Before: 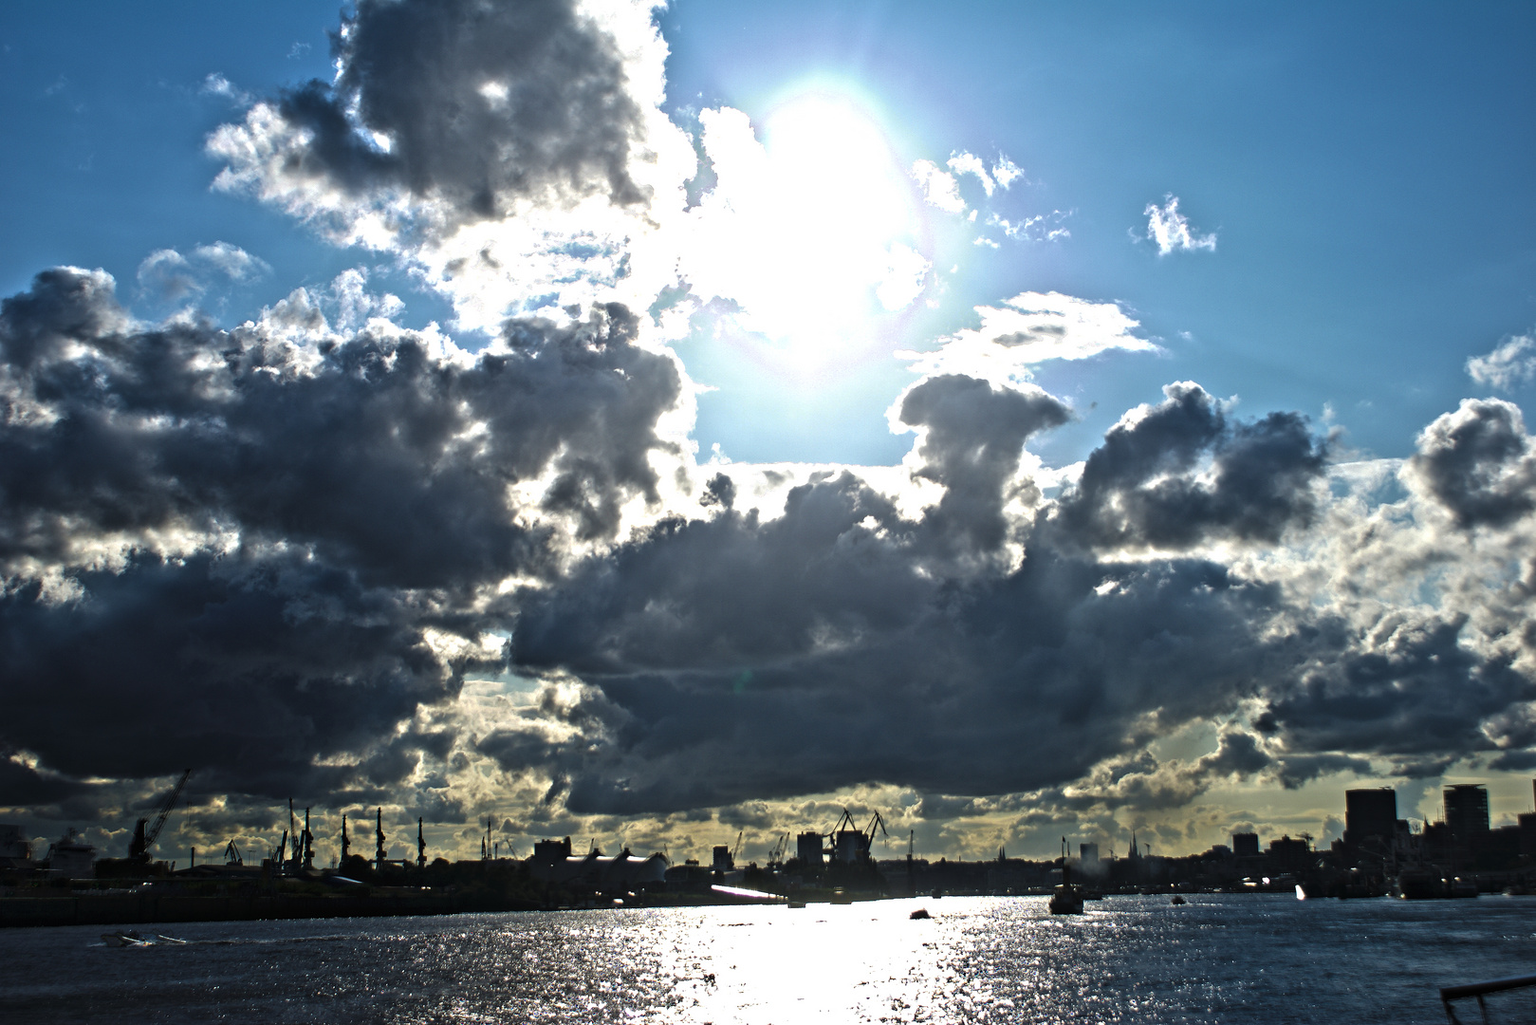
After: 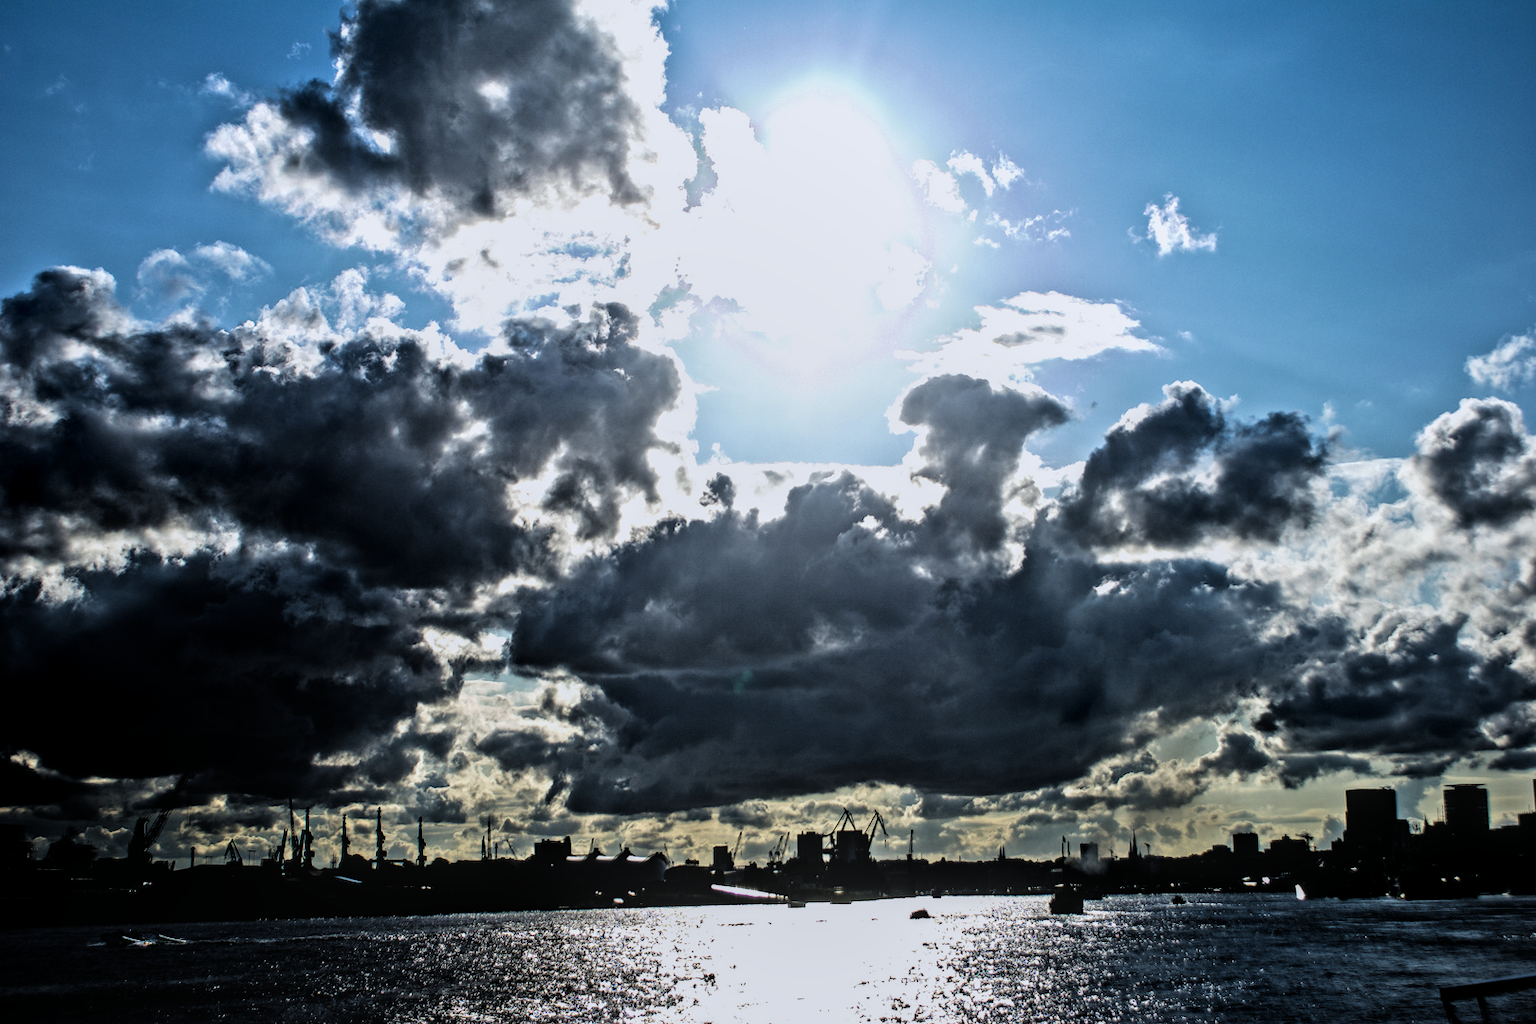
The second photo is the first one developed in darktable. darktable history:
color correction: highlights a* -0.117, highlights b* -5.88, shadows a* -0.131, shadows b* -0.099
local contrast: on, module defaults
filmic rgb: black relative exposure -5.02 EV, white relative exposure 3.98 EV, hardness 2.9, contrast 1.3, highlights saturation mix -29.94%
